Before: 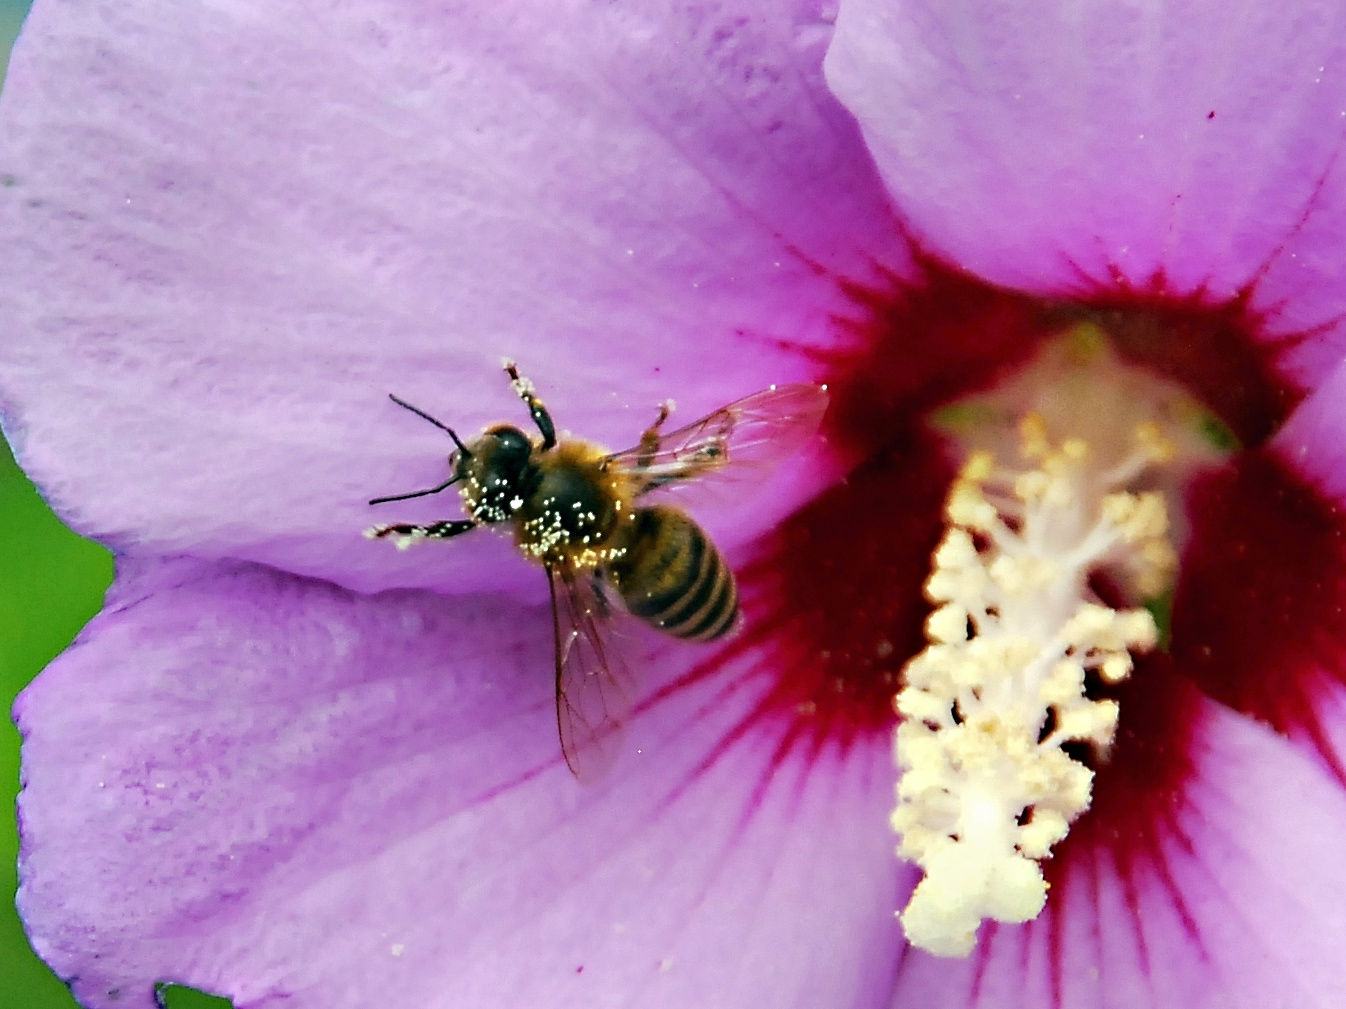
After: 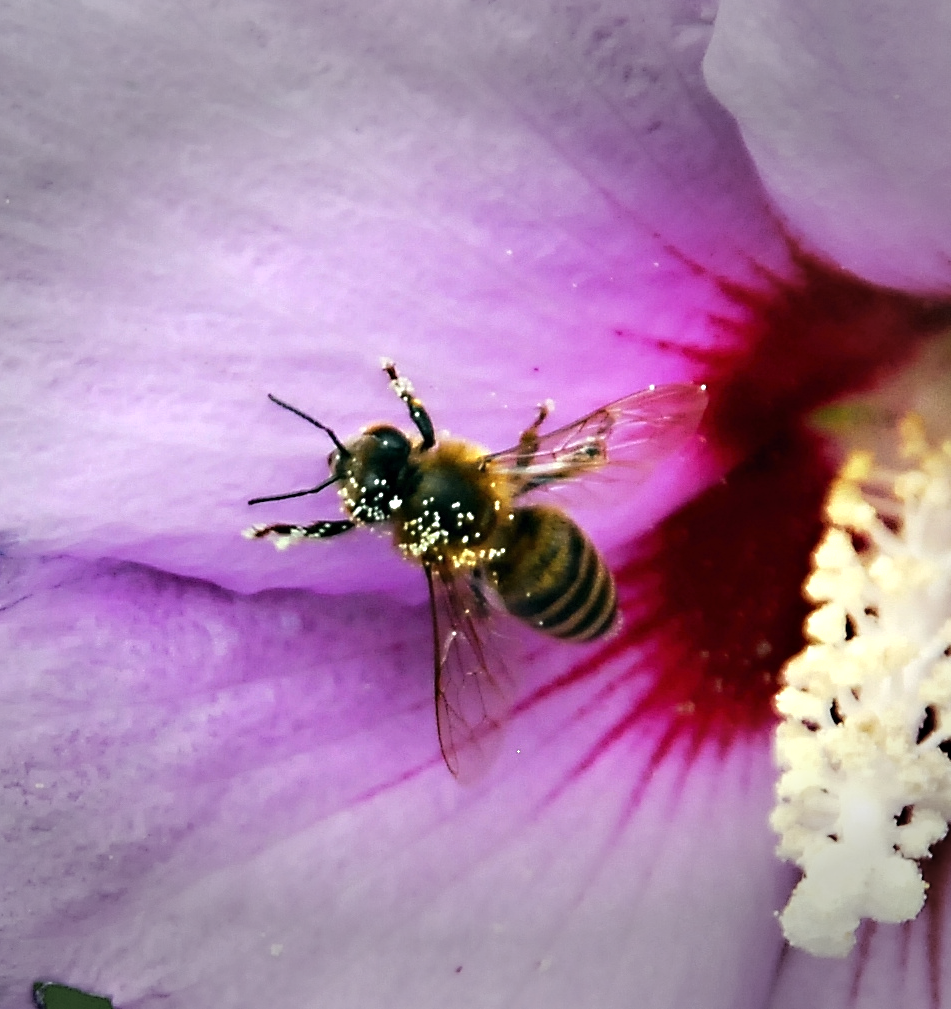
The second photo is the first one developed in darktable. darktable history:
crop and rotate: left 9.063%, right 20.273%
vignetting: fall-off start 78.43%, width/height ratio 1.326
tone equalizer: -8 EV -0.377 EV, -7 EV -0.381 EV, -6 EV -0.372 EV, -5 EV -0.183 EV, -3 EV 0.201 EV, -2 EV 0.348 EV, -1 EV 0.367 EV, +0 EV 0.42 EV, edges refinement/feathering 500, mask exposure compensation -1.57 EV, preserve details no
